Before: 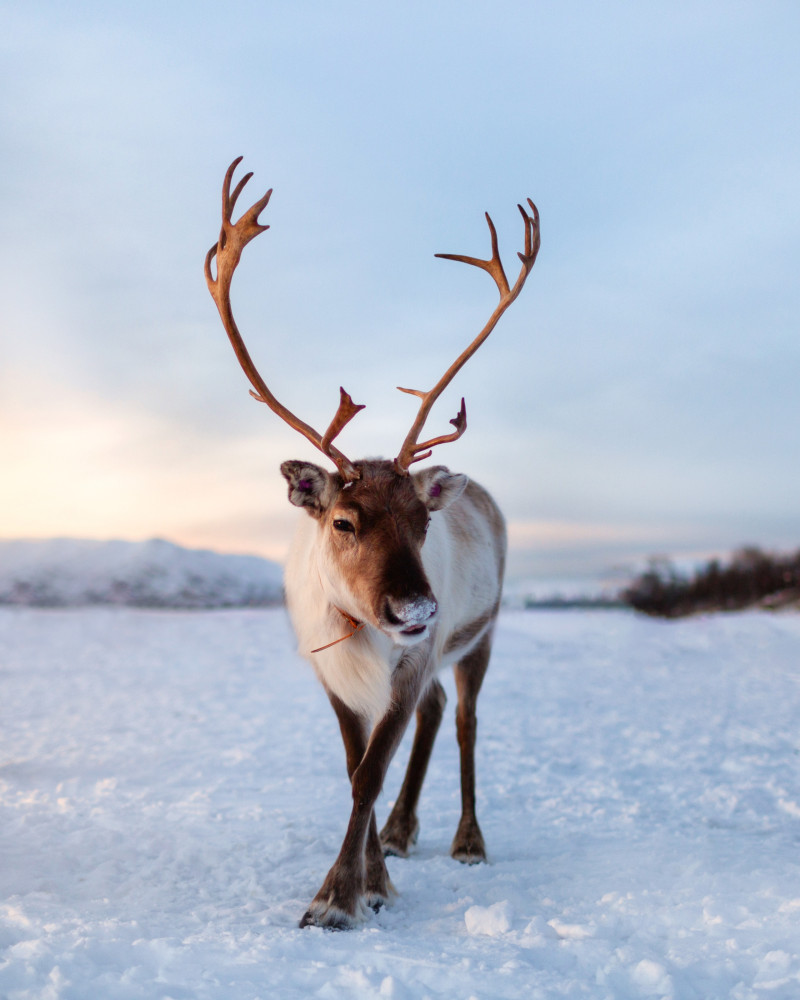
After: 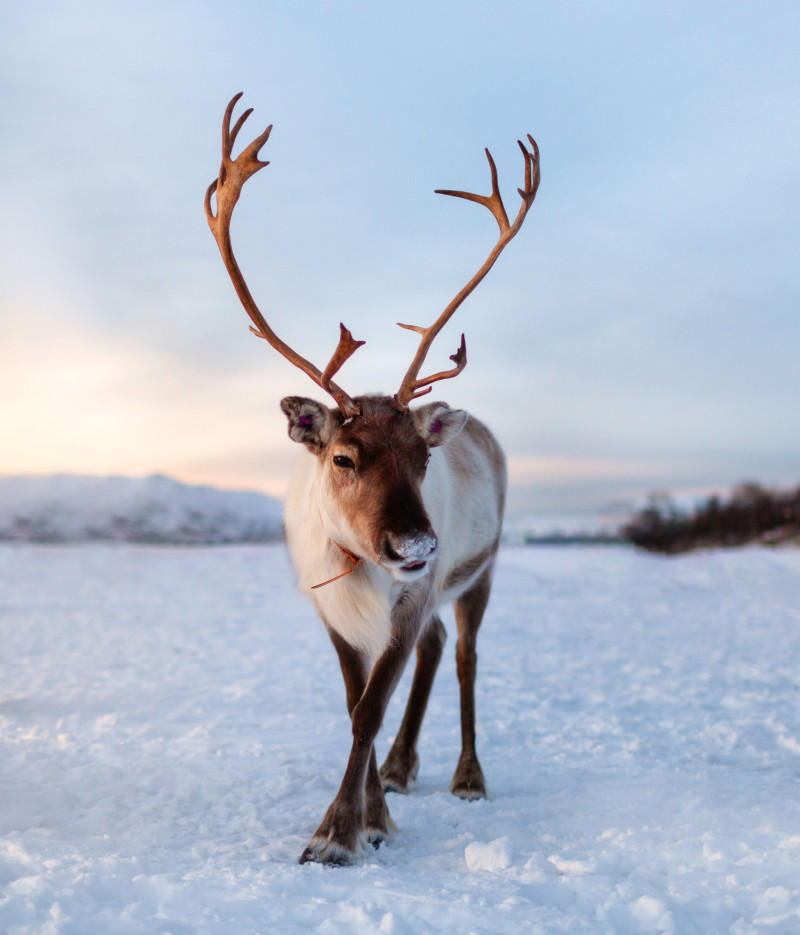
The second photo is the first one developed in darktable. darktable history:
crop and rotate: top 6.442%
